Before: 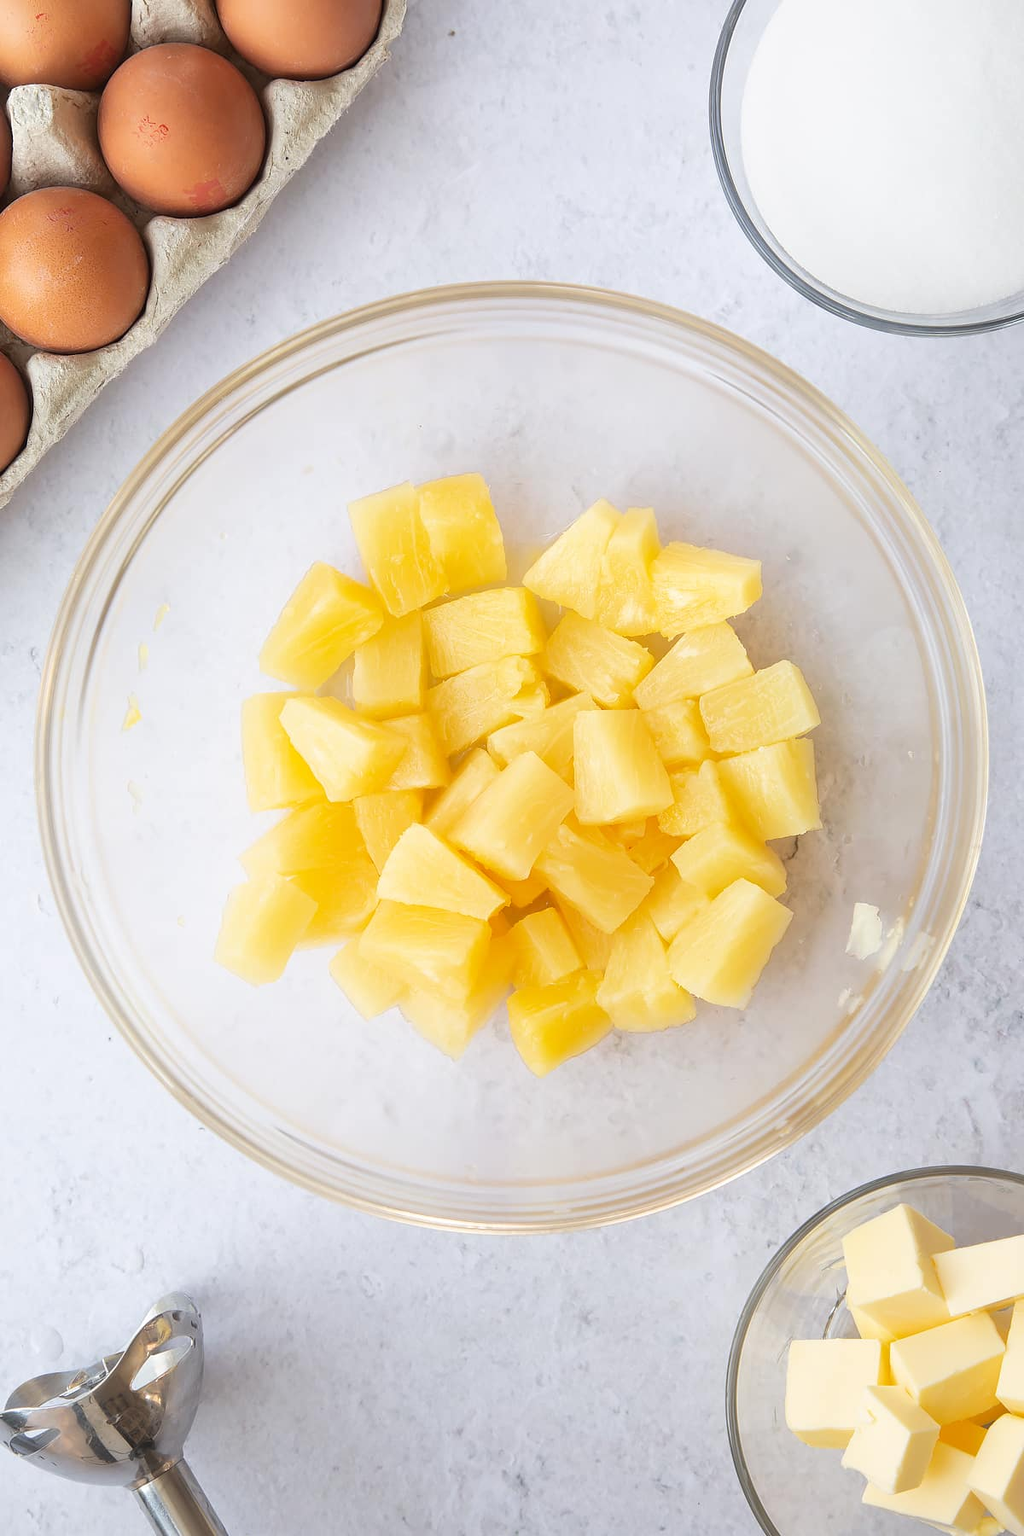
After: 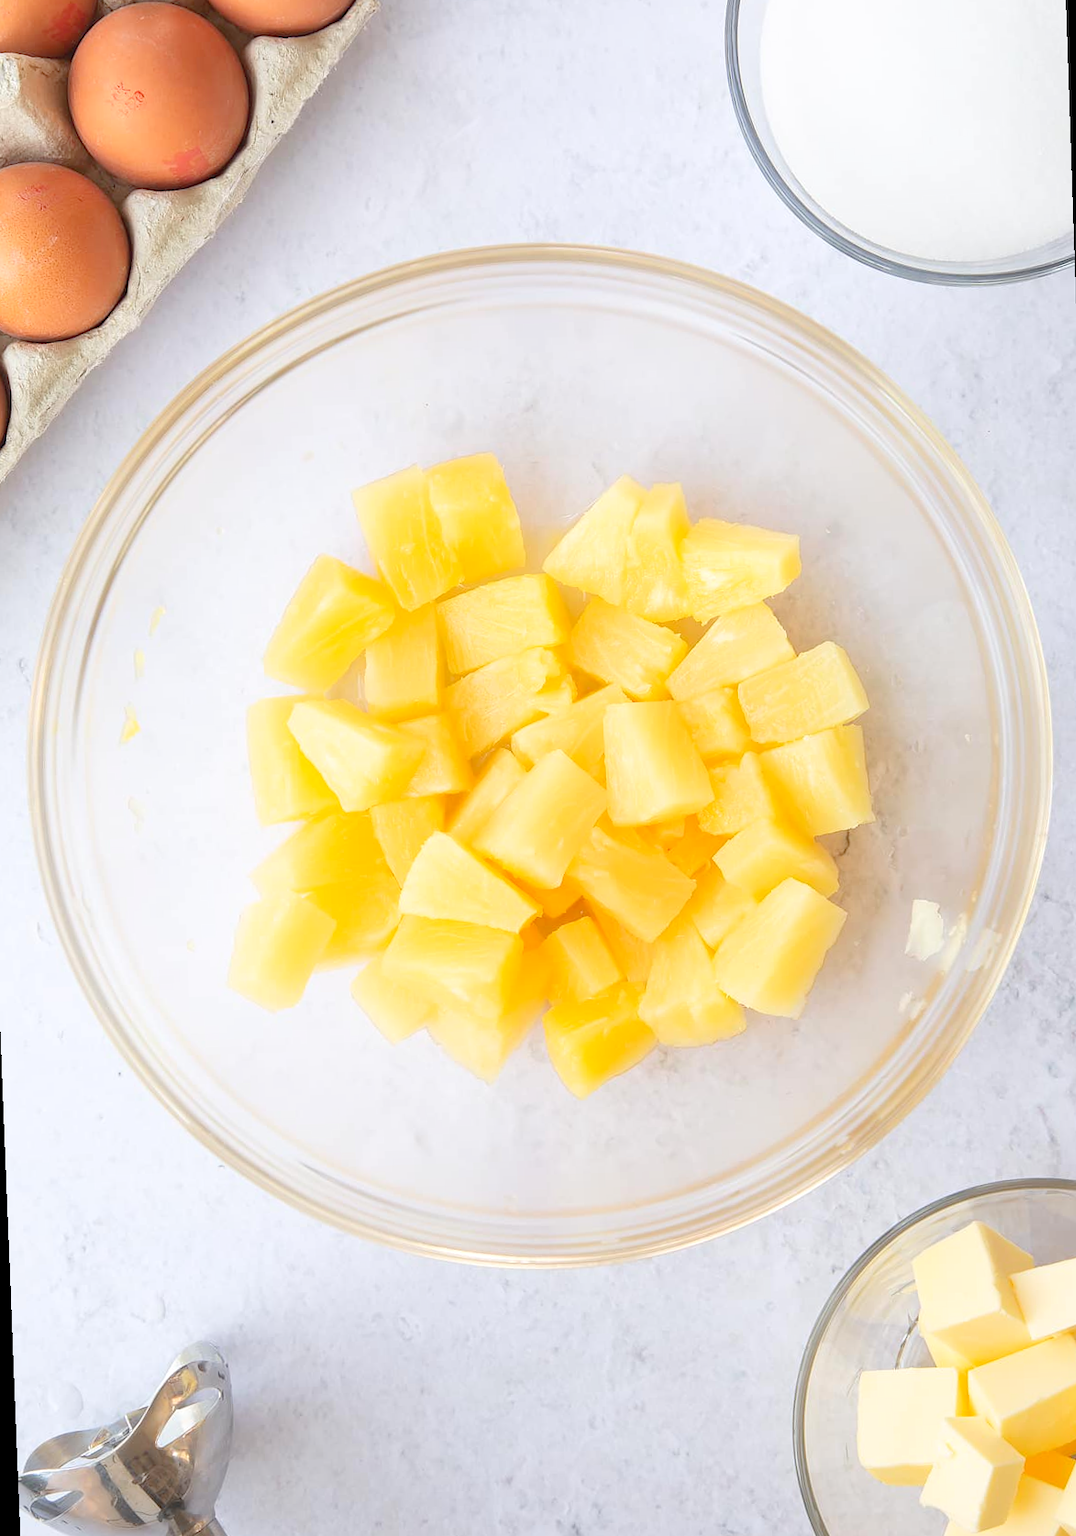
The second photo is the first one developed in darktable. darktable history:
levels: levels [0, 0.43, 0.984]
rotate and perspective: rotation -2.12°, lens shift (vertical) 0.009, lens shift (horizontal) -0.008, automatic cropping original format, crop left 0.036, crop right 0.964, crop top 0.05, crop bottom 0.959
